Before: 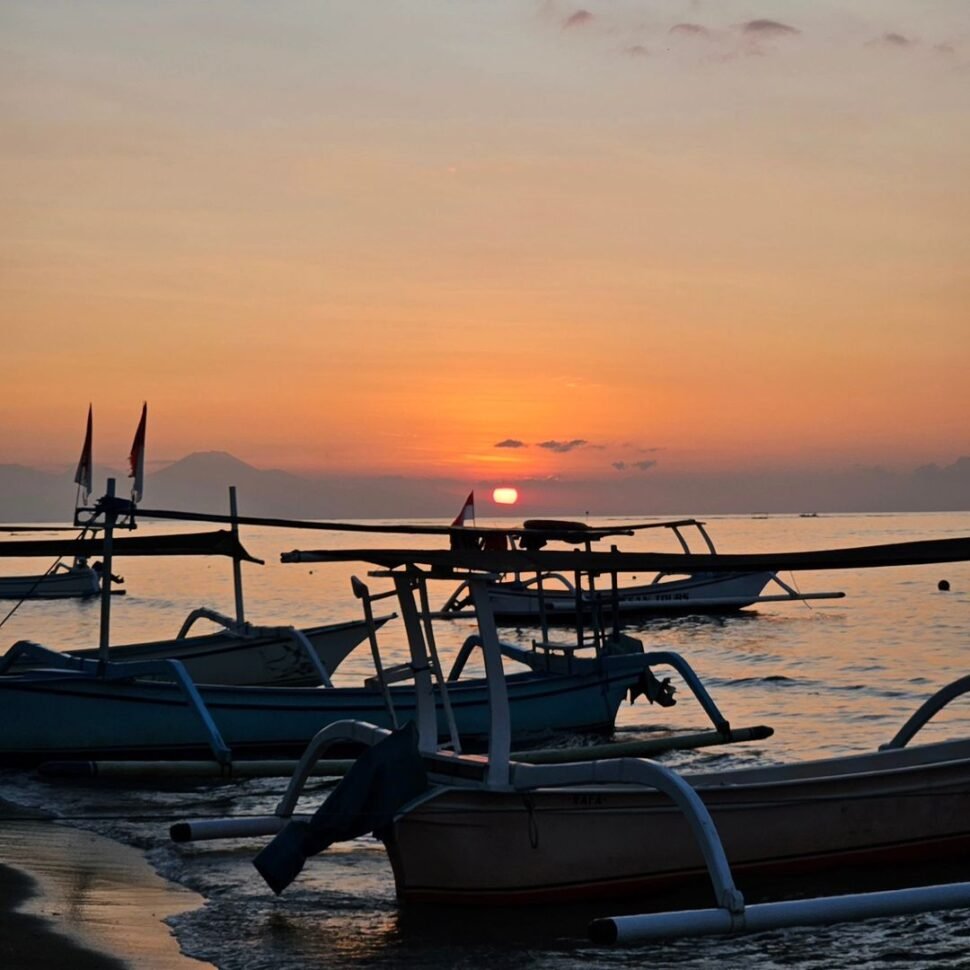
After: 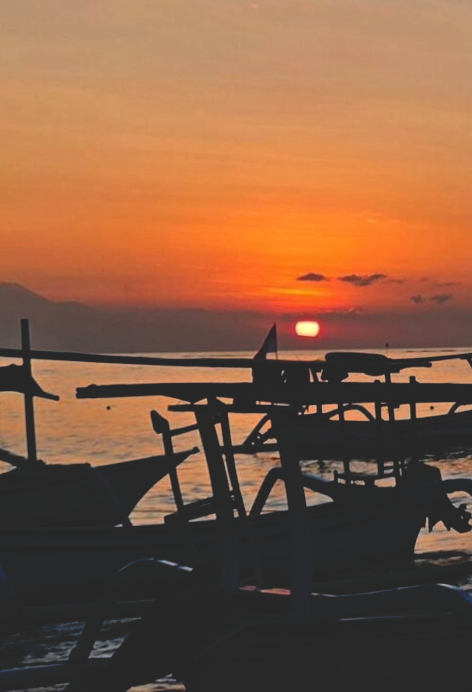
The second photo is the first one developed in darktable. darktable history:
rotate and perspective: rotation -0.013°, lens shift (vertical) -0.027, lens shift (horizontal) 0.178, crop left 0.016, crop right 0.989, crop top 0.082, crop bottom 0.918
crop and rotate: angle 0.02°, left 24.353%, top 13.219%, right 26.156%, bottom 8.224%
base curve: curves: ch0 [(0, 0.02) (0.083, 0.036) (1, 1)], preserve colors none
